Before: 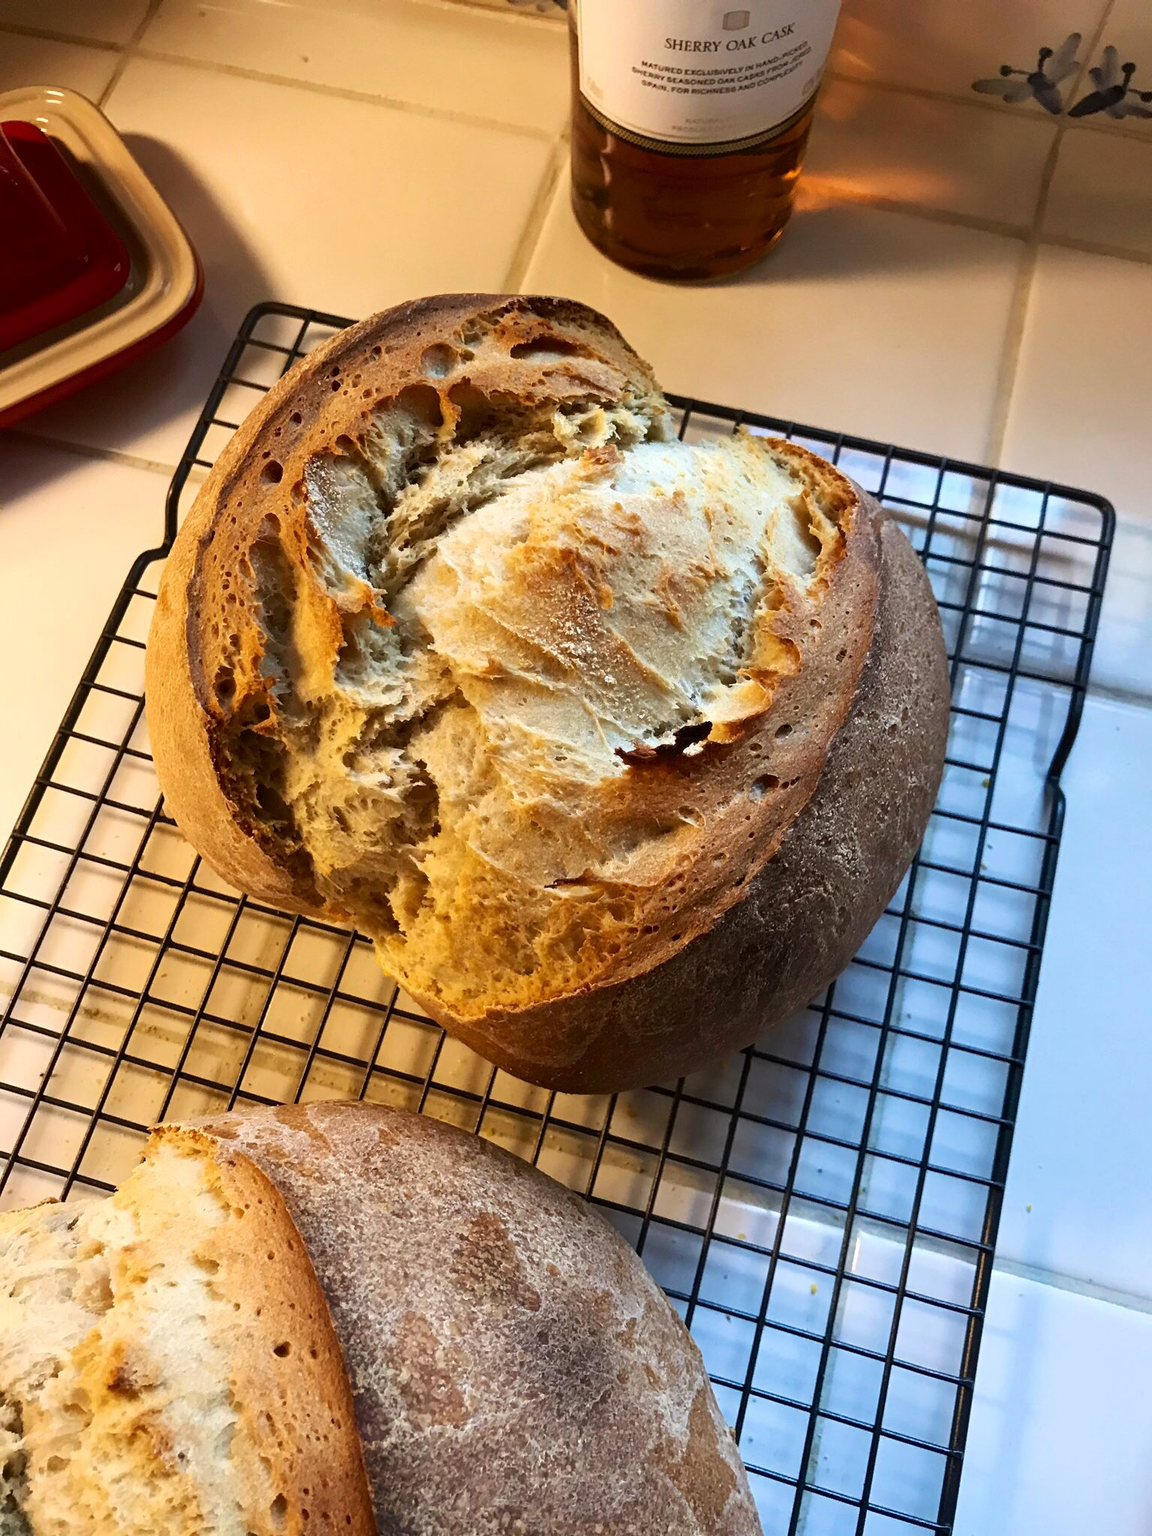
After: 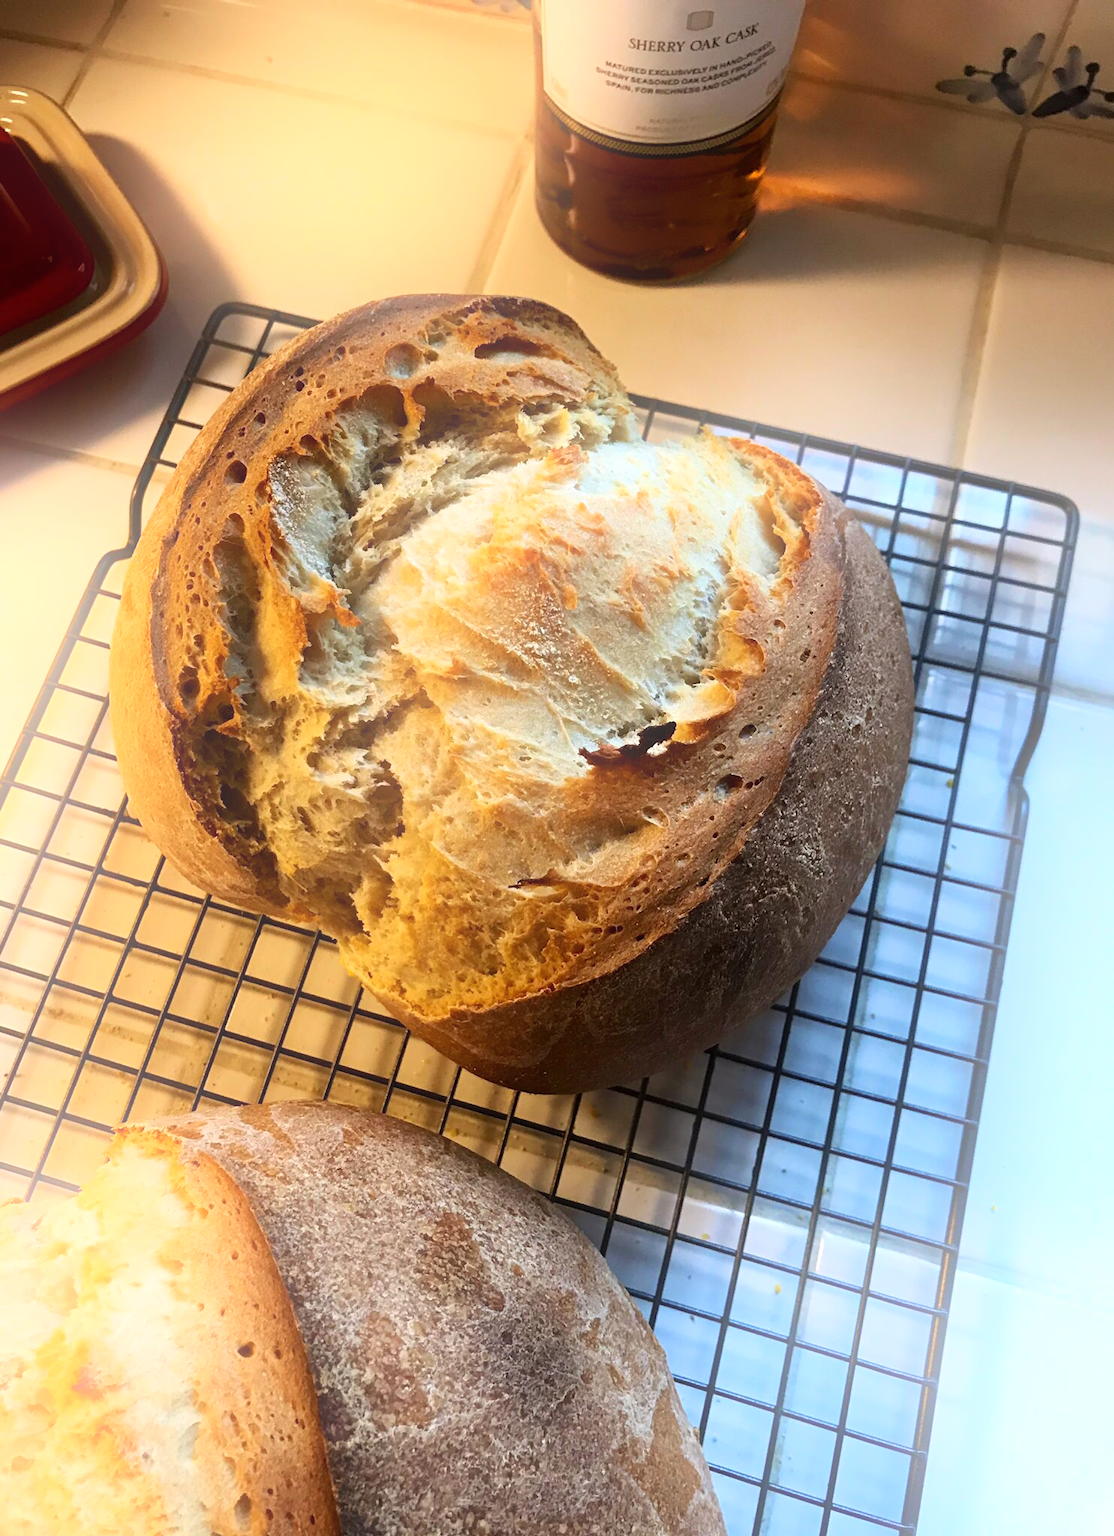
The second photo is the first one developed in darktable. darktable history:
bloom: on, module defaults
crop and rotate: left 3.238%
